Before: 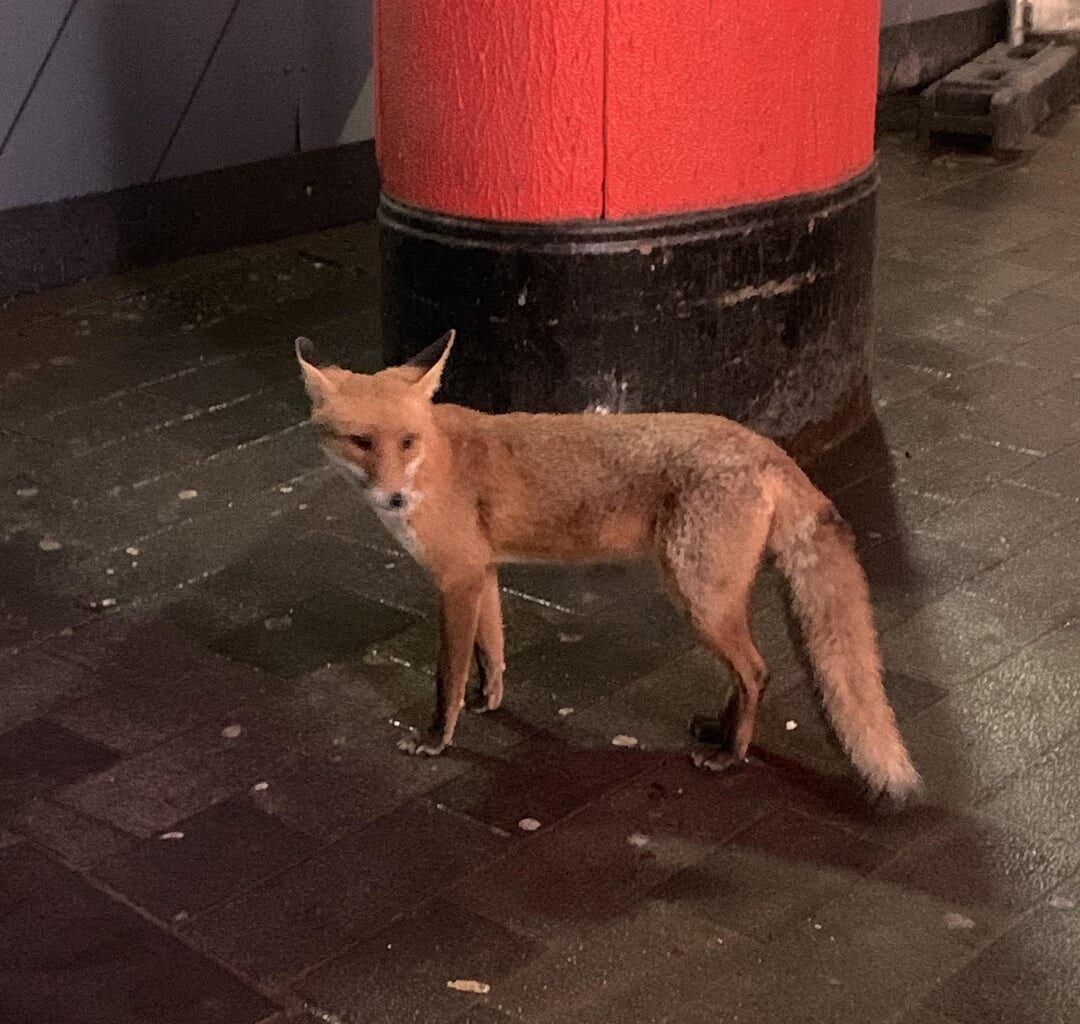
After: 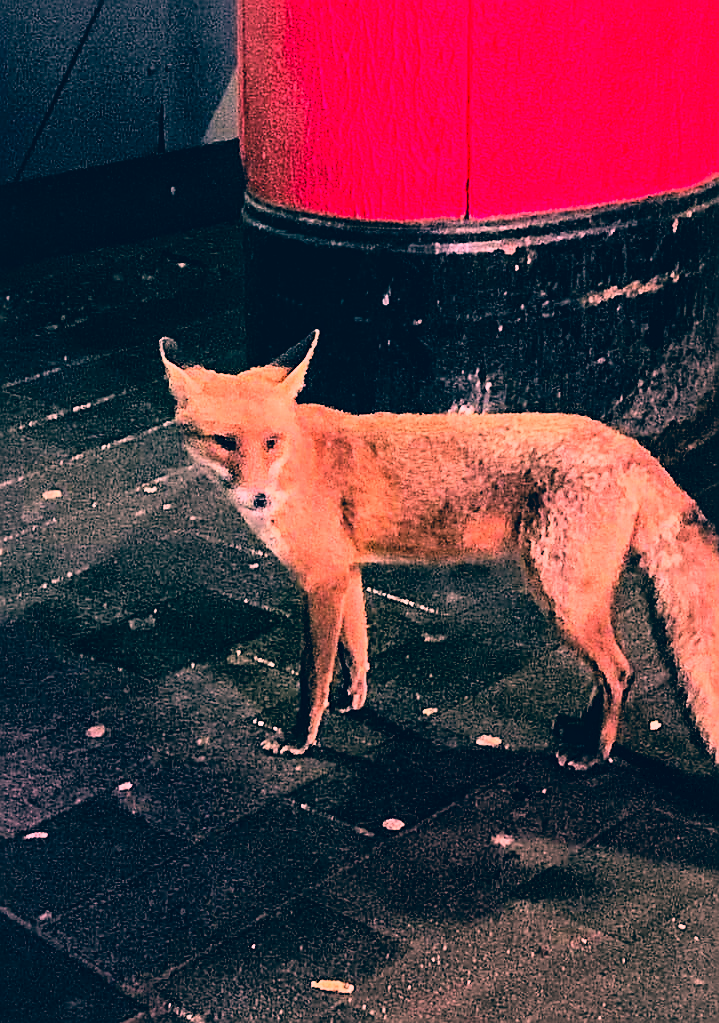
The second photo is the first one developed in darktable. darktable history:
crop and rotate: left 12.648%, right 20.685%
color correction: highlights a* 17.03, highlights b* 0.205, shadows a* -15.38, shadows b* -14.56, saturation 1.5
global tonemap: drago (1, 100), detail 1
sharpen: radius 1.4, amount 1.25, threshold 0.7
rgb curve: curves: ch0 [(0, 0) (0.21, 0.15) (0.24, 0.21) (0.5, 0.75) (0.75, 0.96) (0.89, 0.99) (1, 1)]; ch1 [(0, 0.02) (0.21, 0.13) (0.25, 0.2) (0.5, 0.67) (0.75, 0.9) (0.89, 0.97) (1, 1)]; ch2 [(0, 0.02) (0.21, 0.13) (0.25, 0.2) (0.5, 0.67) (0.75, 0.9) (0.89, 0.97) (1, 1)], compensate middle gray true
